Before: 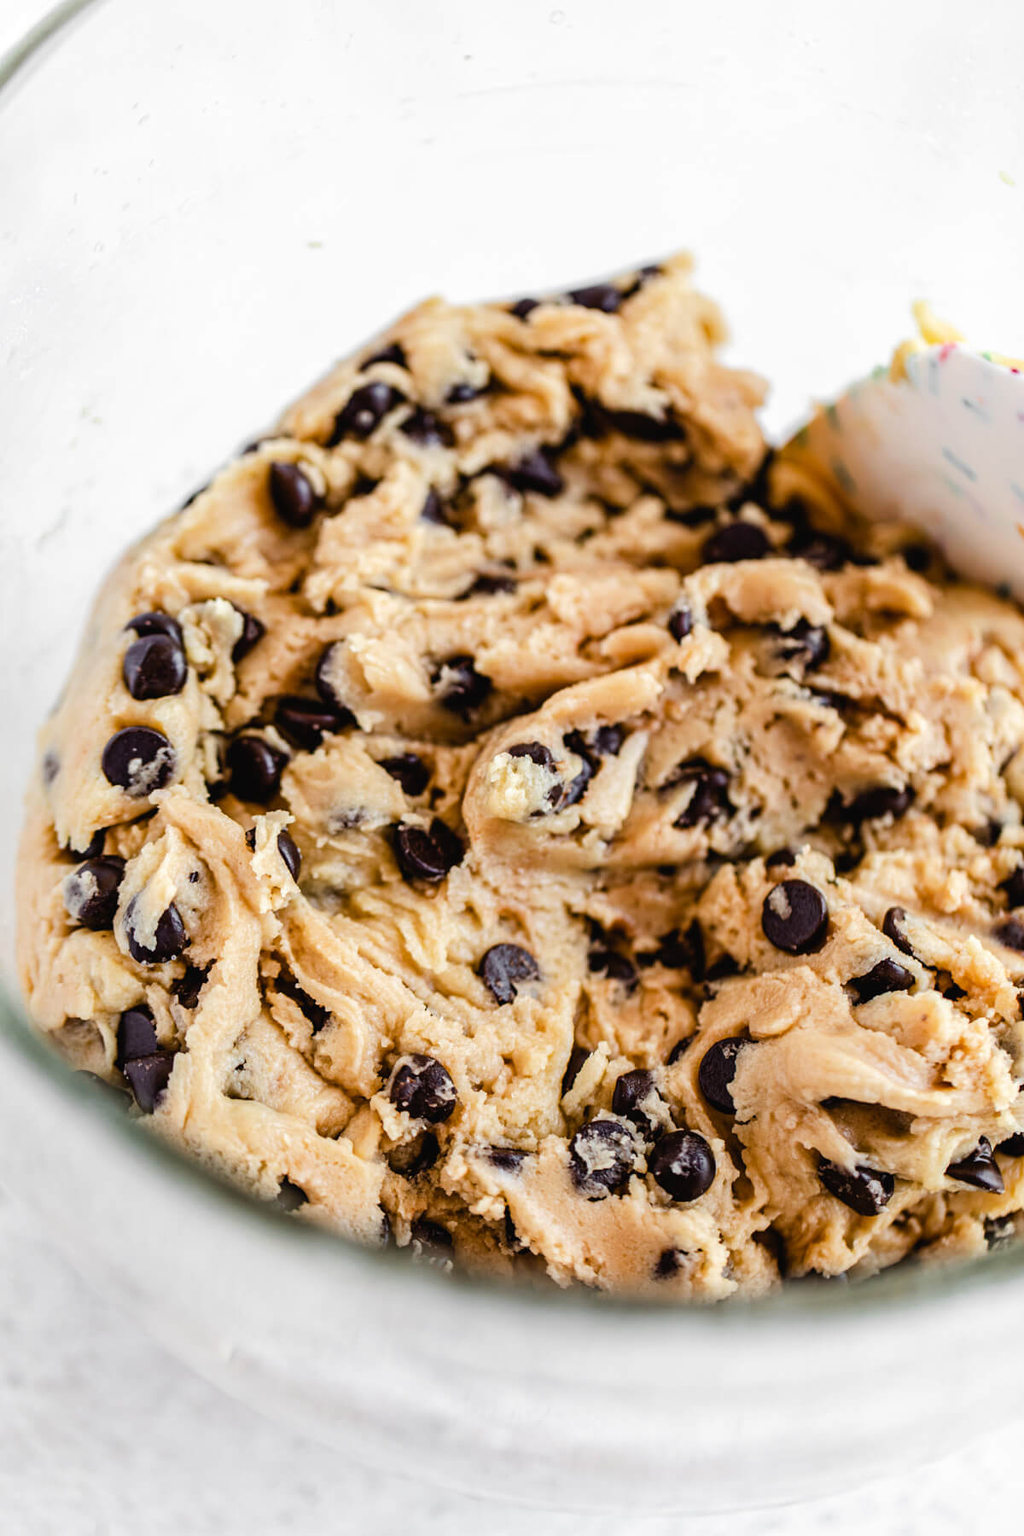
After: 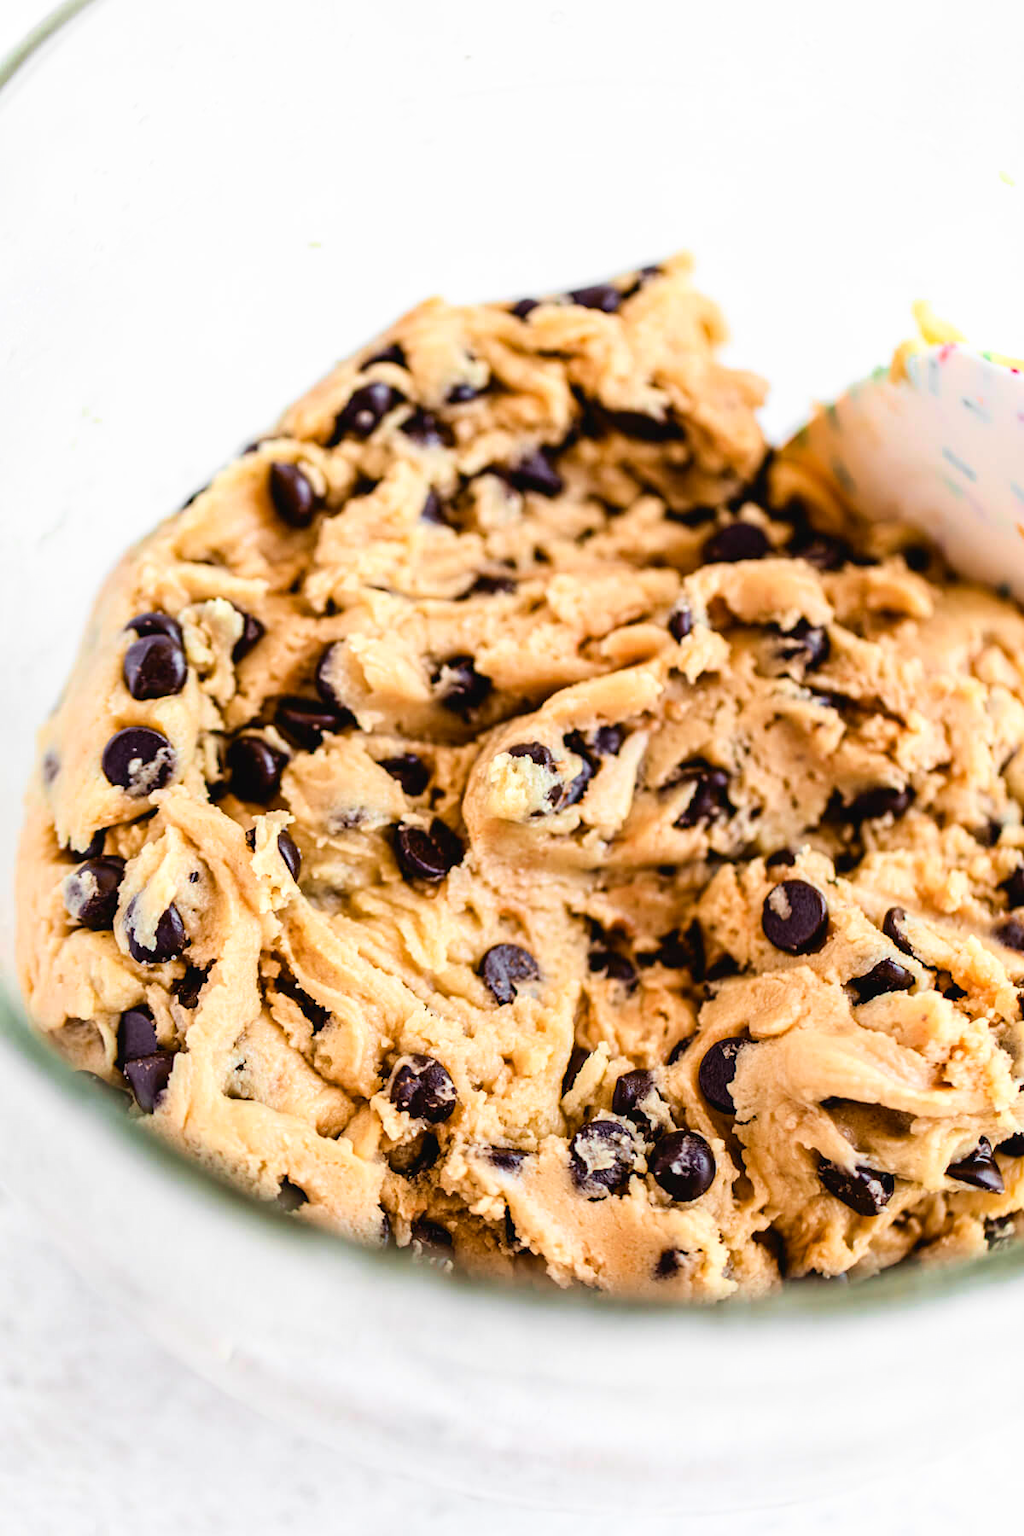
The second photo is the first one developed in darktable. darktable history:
tone curve: curves: ch0 [(0, 0) (0.389, 0.458) (0.745, 0.82) (0.849, 0.917) (0.919, 0.969) (1, 1)]; ch1 [(0, 0) (0.437, 0.404) (0.5, 0.5) (0.529, 0.55) (0.58, 0.6) (0.616, 0.649) (1, 1)]; ch2 [(0, 0) (0.442, 0.428) (0.5, 0.5) (0.525, 0.543) (0.585, 0.62) (1, 1)], color space Lab, independent channels, preserve colors none
